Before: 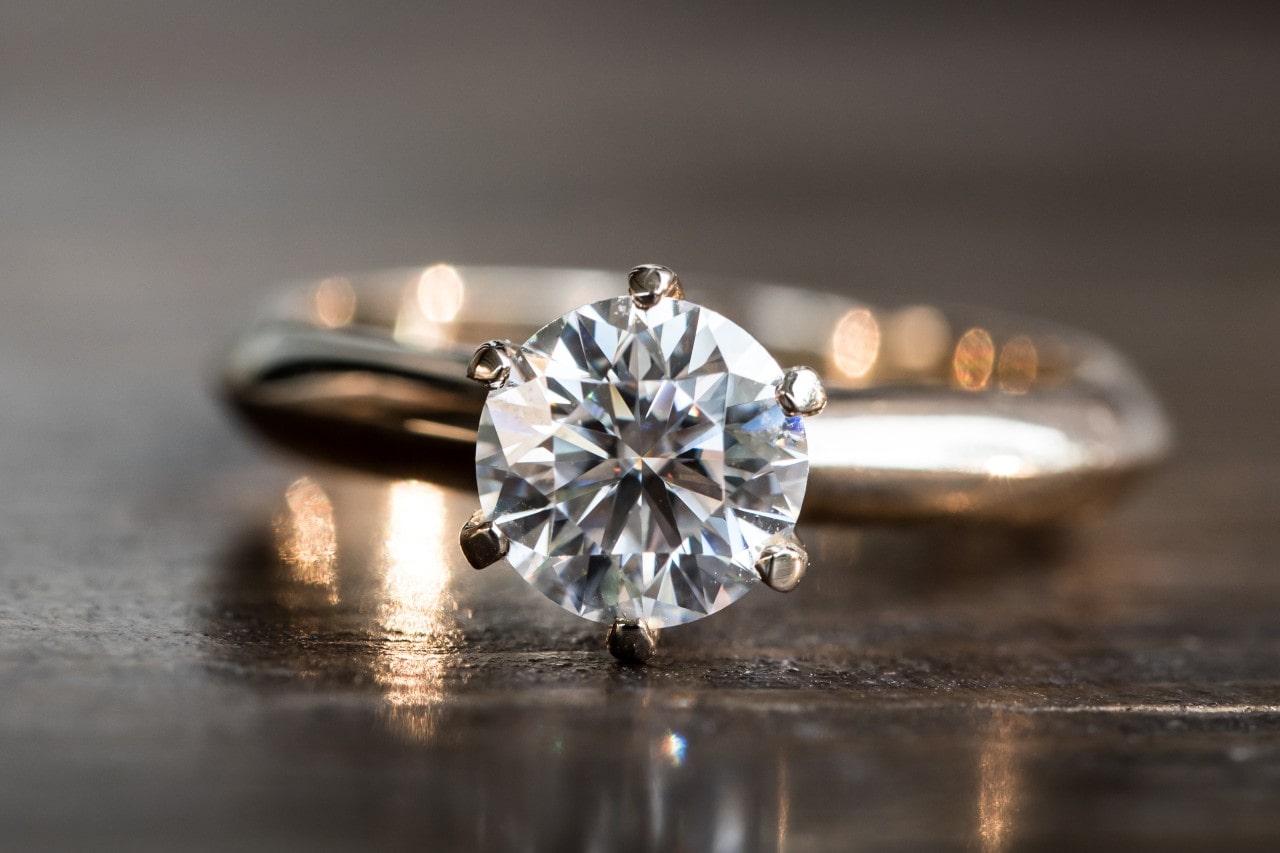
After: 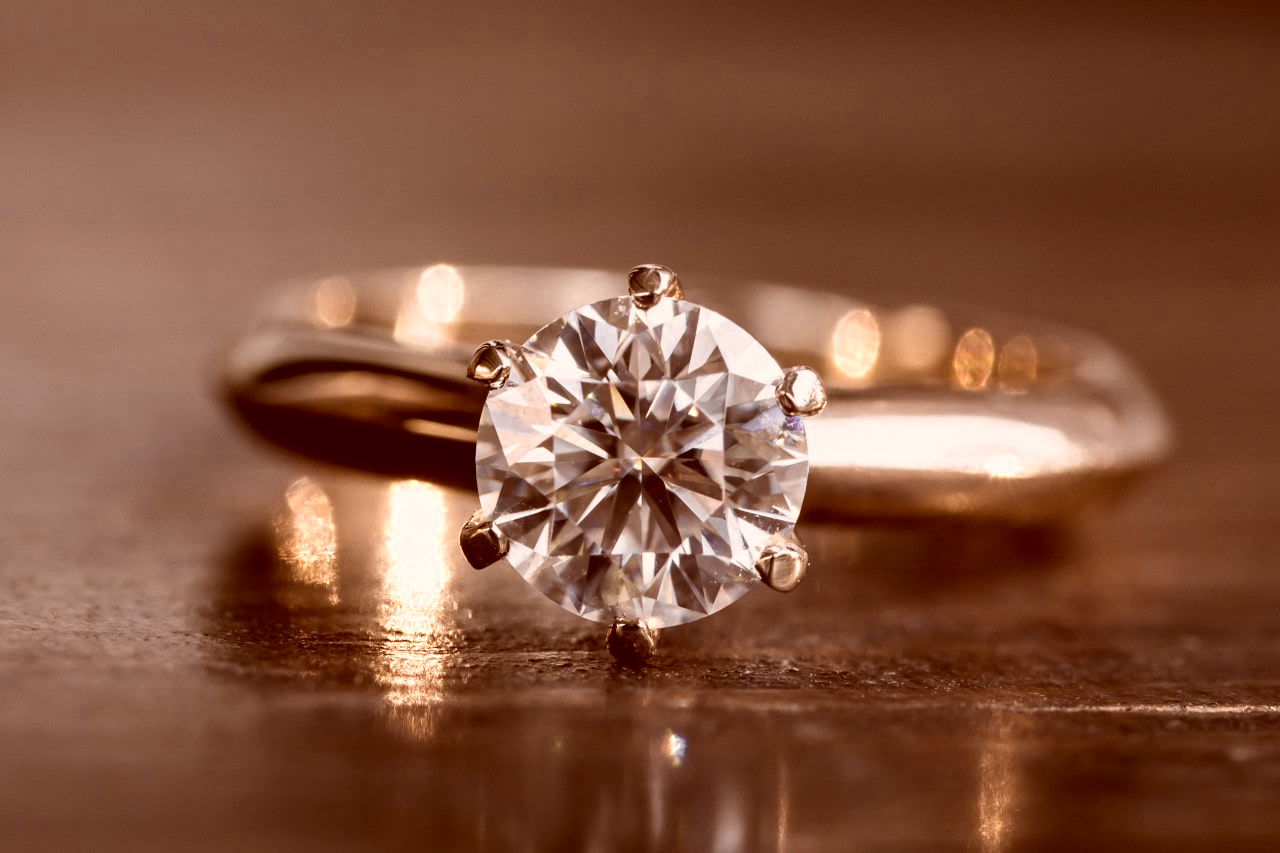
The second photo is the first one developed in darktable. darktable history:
color correction: highlights a* 9.21, highlights b* 8.79, shadows a* 39.24, shadows b* 39.65, saturation 0.824
color zones: curves: ch0 [(0.004, 0.306) (0.107, 0.448) (0.252, 0.656) (0.41, 0.398) (0.595, 0.515) (0.768, 0.628)]; ch1 [(0.07, 0.323) (0.151, 0.452) (0.252, 0.608) (0.346, 0.221) (0.463, 0.189) (0.61, 0.368) (0.735, 0.395) (0.921, 0.412)]; ch2 [(0, 0.476) (0.132, 0.512) (0.243, 0.512) (0.397, 0.48) (0.522, 0.376) (0.634, 0.536) (0.761, 0.46)]
